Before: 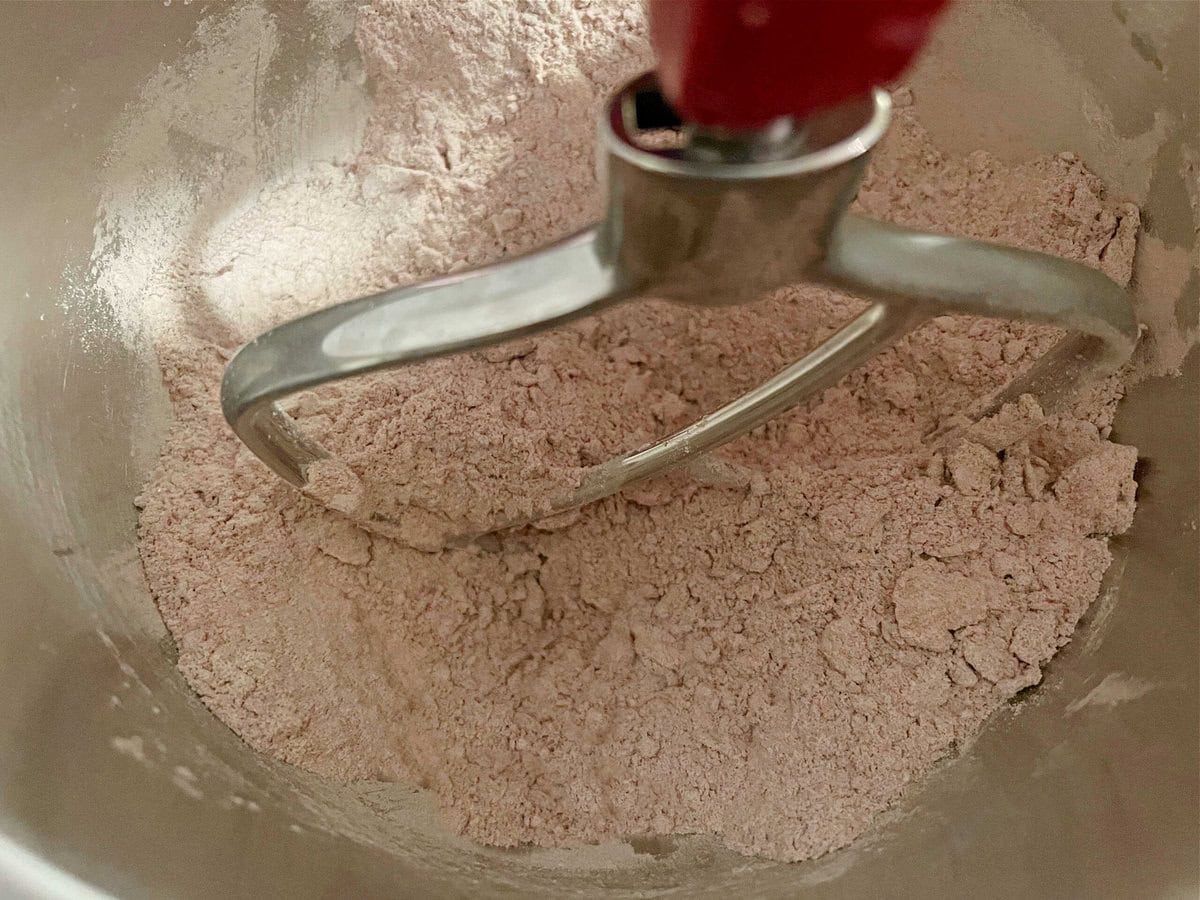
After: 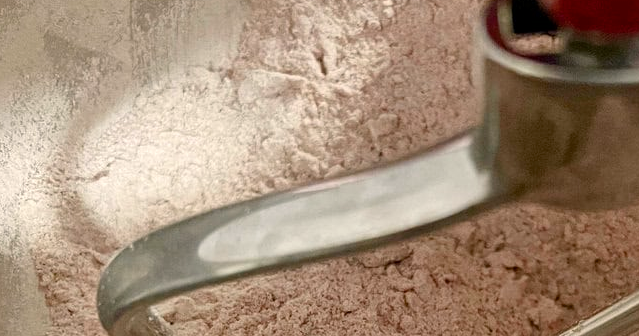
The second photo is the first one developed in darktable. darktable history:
local contrast: mode bilateral grid, contrast 20, coarseness 50, detail 119%, midtone range 0.2
color balance rgb: shadows lift › chroma 1.712%, shadows lift › hue 261.57°, highlights gain › chroma 1.429%, highlights gain › hue 51.99°, linear chroma grading › shadows -8.172%, linear chroma grading › global chroma 9.737%, perceptual saturation grading › global saturation 0.88%, perceptual saturation grading › highlights -19.727%, perceptual saturation grading › shadows 20.152%
crop: left 10.381%, top 10.635%, right 36.286%, bottom 51.947%
